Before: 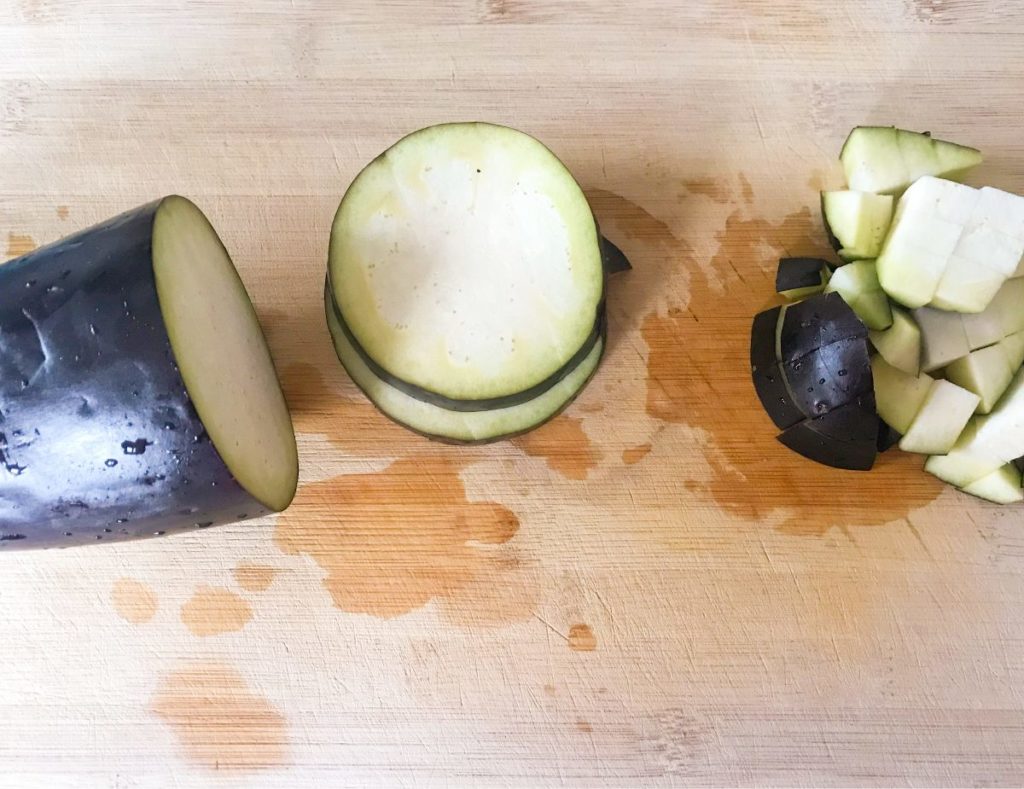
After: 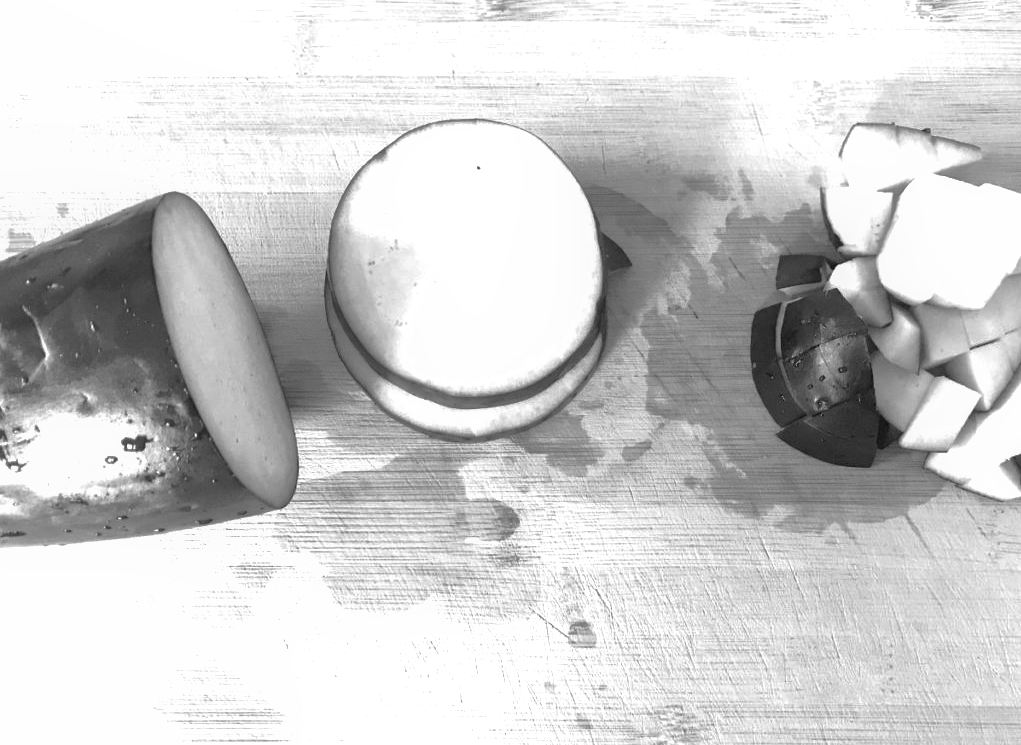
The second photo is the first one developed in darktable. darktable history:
tone curve: curves: ch0 [(0, 0.068) (1, 0.961)], color space Lab, linked channels, preserve colors none
crop: top 0.448%, right 0.264%, bottom 5.045%
tone equalizer: on, module defaults
exposure: black level correction 0, exposure 0.5 EV, compensate highlight preservation false
local contrast: highlights 61%, shadows 106%, detail 107%, midtone range 0.529
shadows and highlights: on, module defaults
monochrome: on, module defaults
levels: levels [0.055, 0.477, 0.9]
